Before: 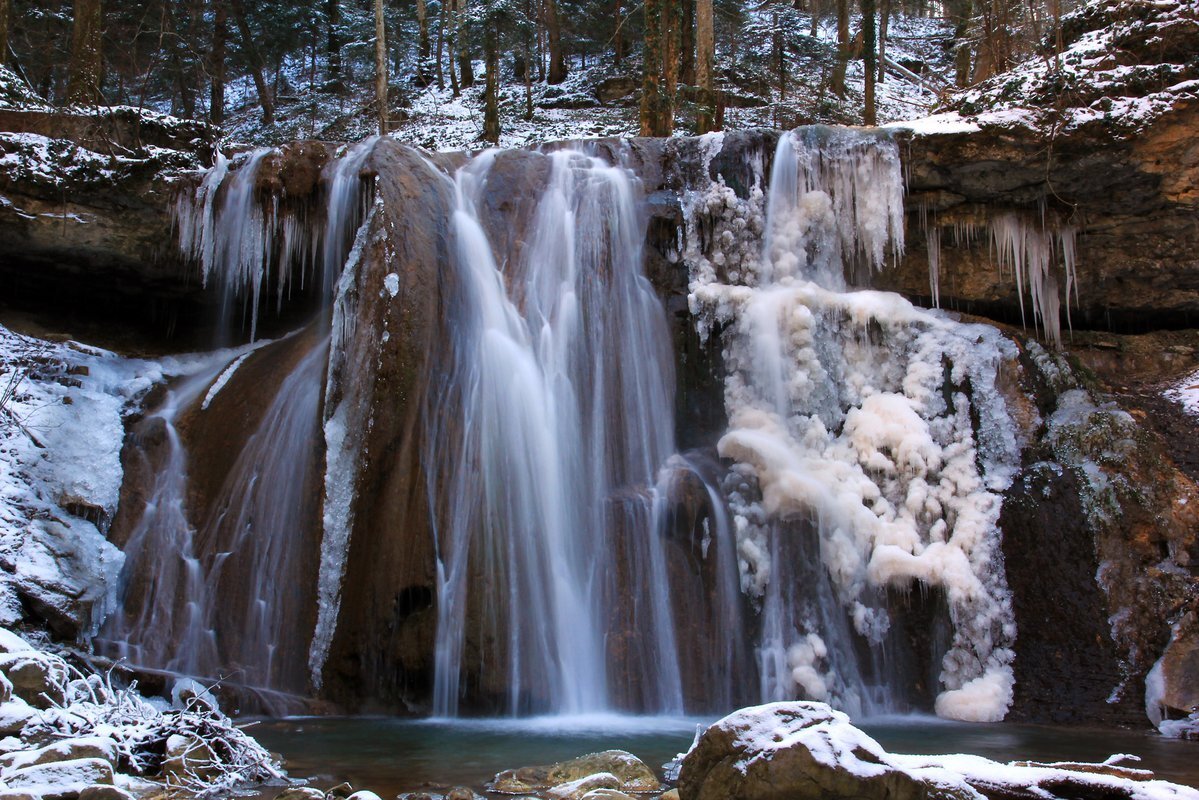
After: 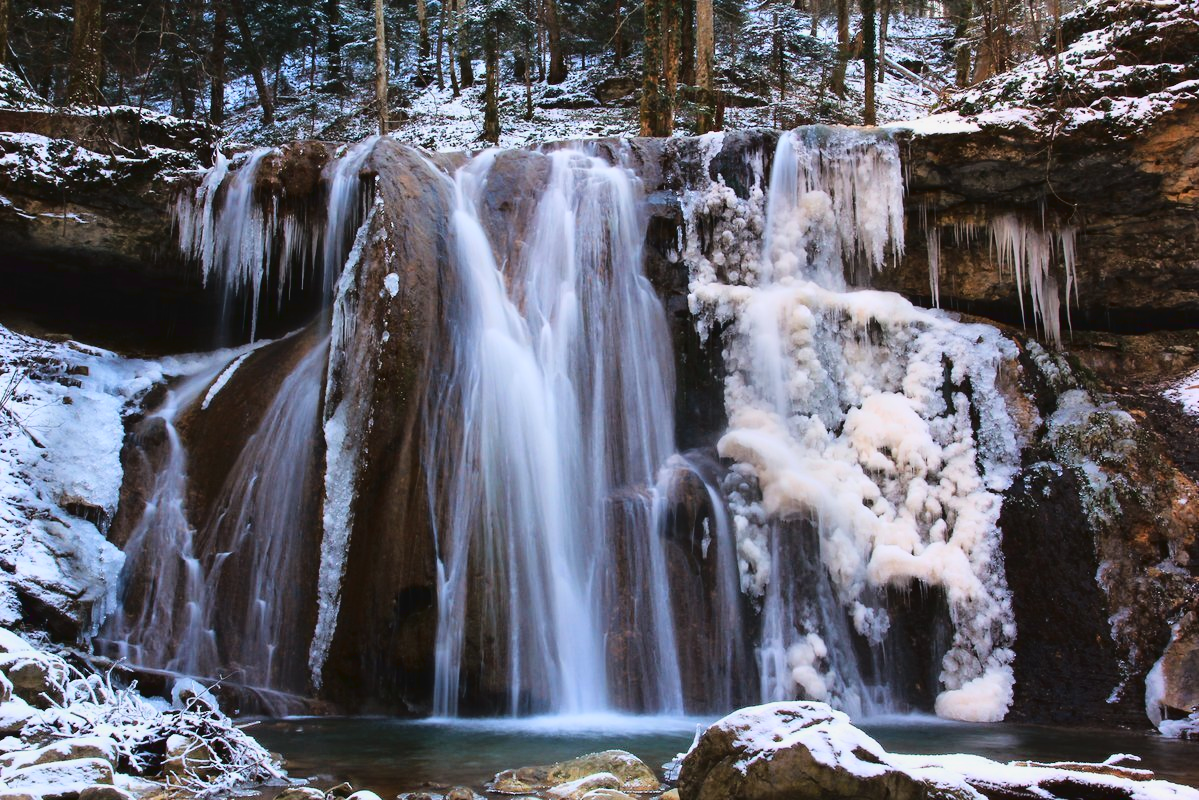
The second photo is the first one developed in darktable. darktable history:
tone curve: curves: ch0 [(0, 0.037) (0.045, 0.055) (0.155, 0.138) (0.29, 0.325) (0.428, 0.513) (0.604, 0.71) (0.824, 0.882) (1, 0.965)]; ch1 [(0, 0) (0.339, 0.334) (0.445, 0.419) (0.476, 0.454) (0.498, 0.498) (0.53, 0.515) (0.557, 0.556) (0.609, 0.649) (0.716, 0.746) (1, 1)]; ch2 [(0, 0) (0.327, 0.318) (0.417, 0.426) (0.46, 0.453) (0.502, 0.5) (0.526, 0.52) (0.554, 0.541) (0.626, 0.65) (0.749, 0.746) (1, 1)], color space Lab, linked channels, preserve colors none
